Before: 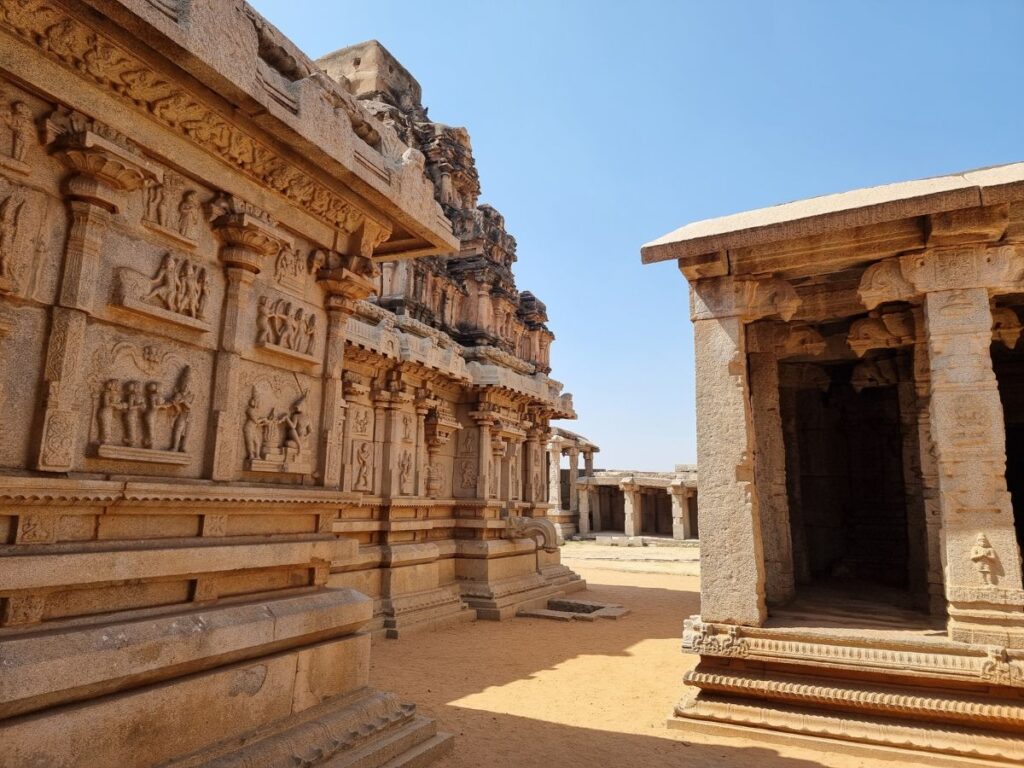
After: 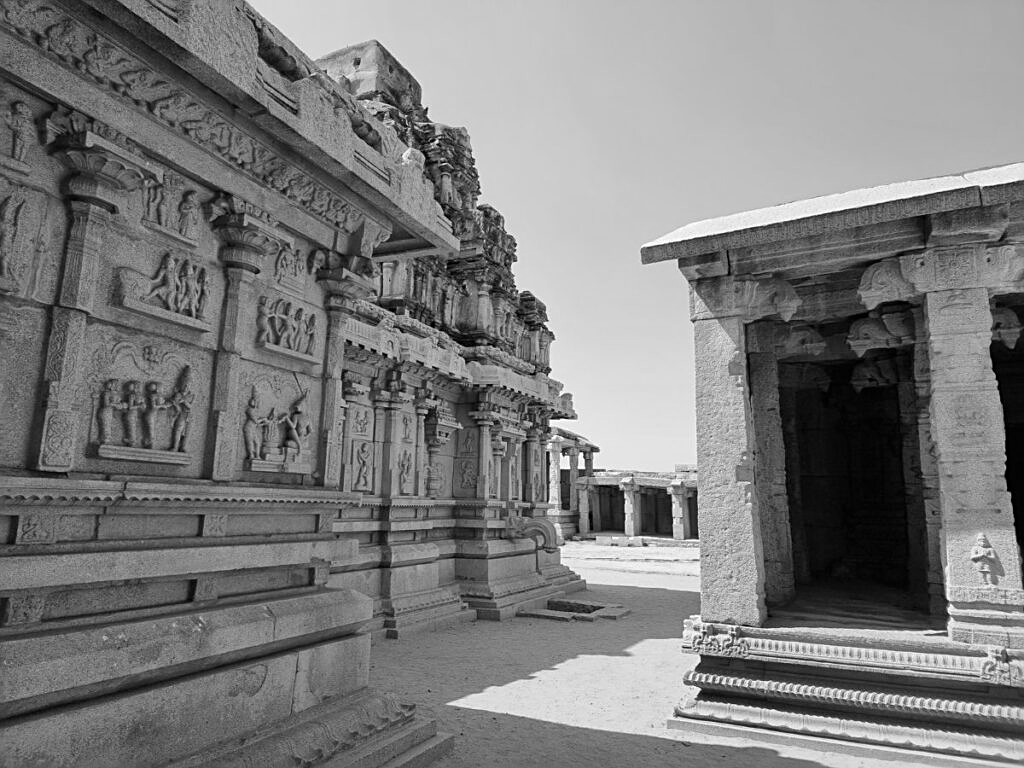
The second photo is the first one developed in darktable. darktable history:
base curve: curves: ch0 [(0, 0) (0.283, 0.295) (1, 1)], preserve colors none
monochrome: on, module defaults
sharpen: on, module defaults
